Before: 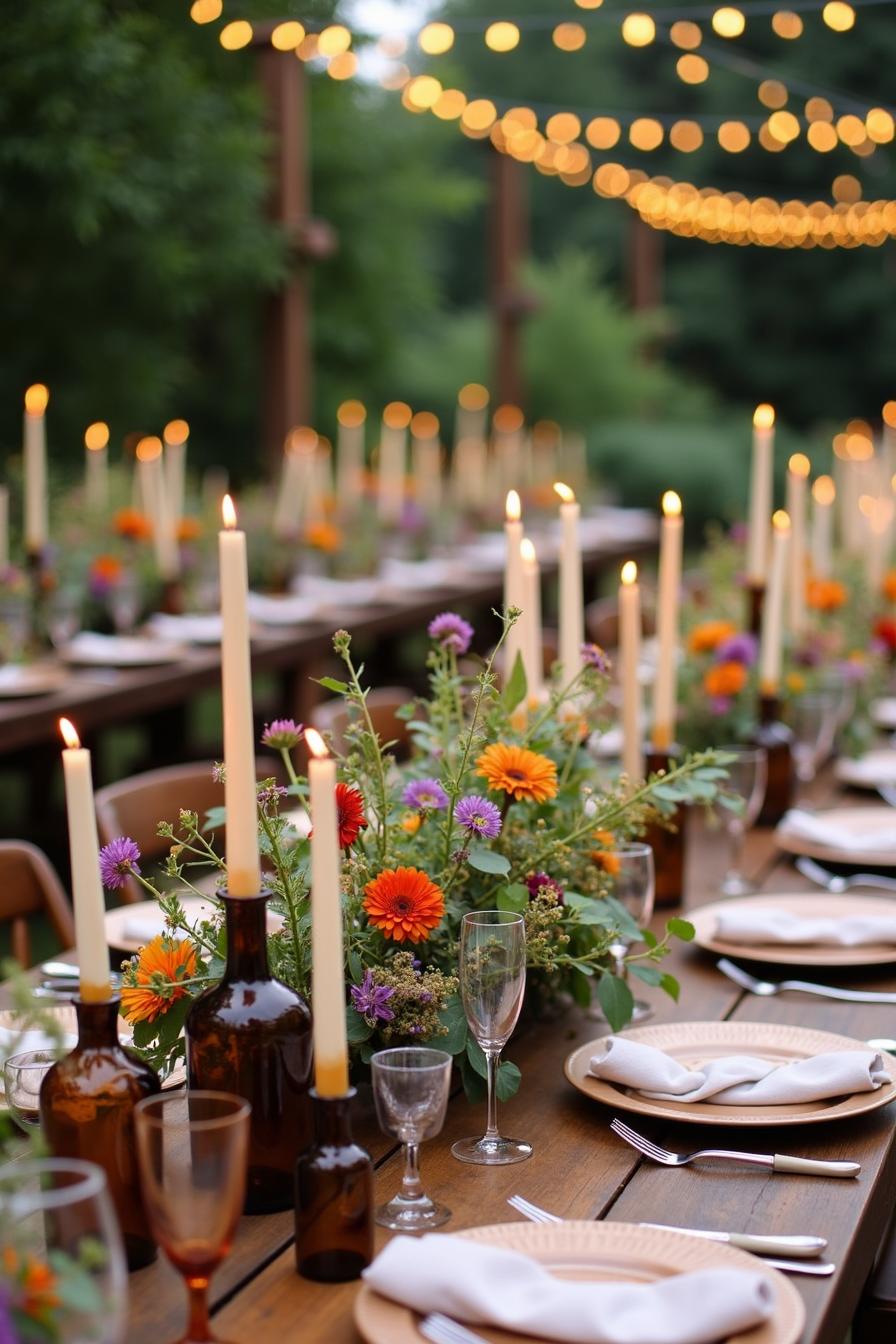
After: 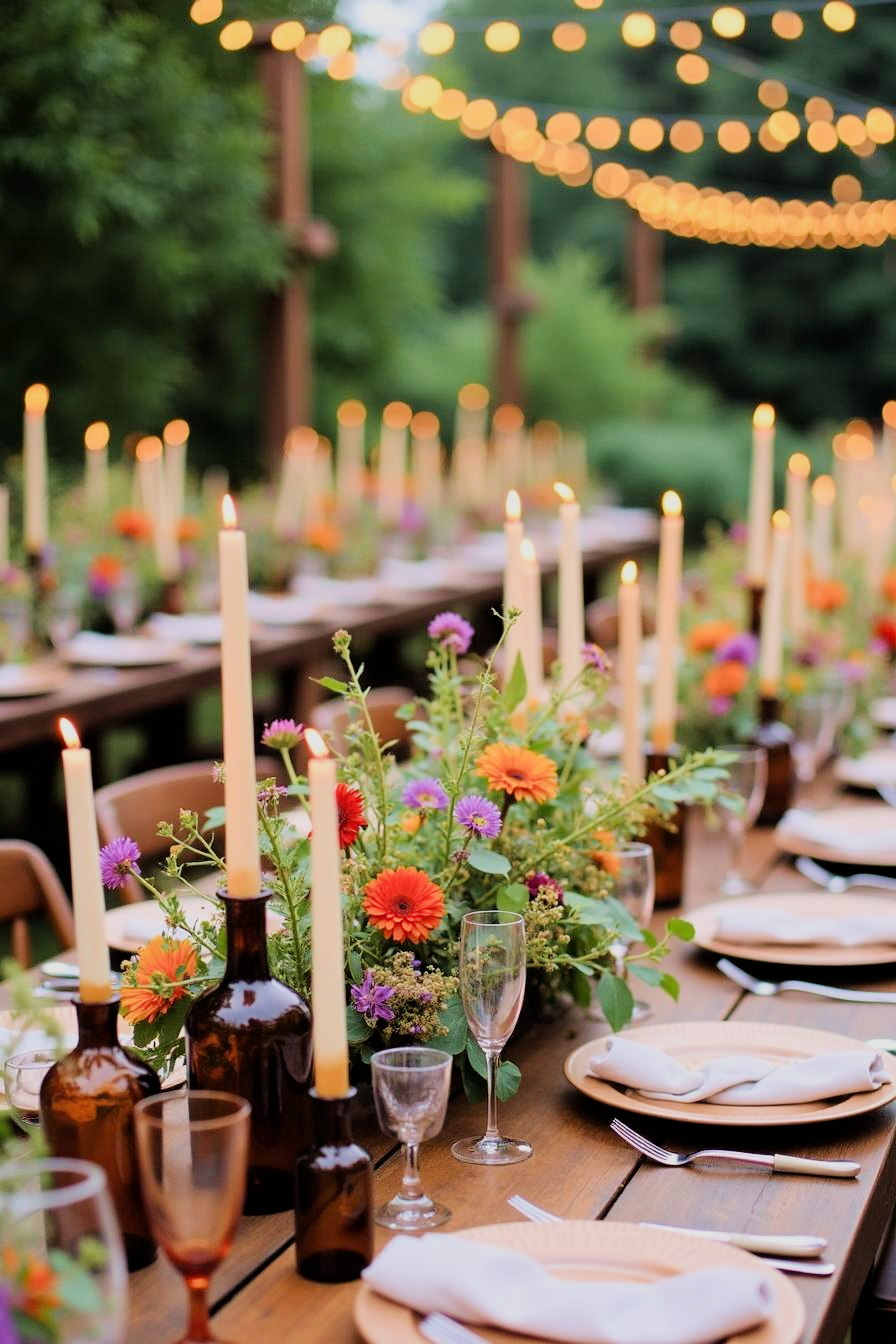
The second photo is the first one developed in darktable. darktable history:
filmic rgb: black relative exposure -6.92 EV, white relative exposure 5.63 EV, hardness 2.86
velvia: on, module defaults
exposure: black level correction 0, exposure 0.898 EV, compensate highlight preservation false
